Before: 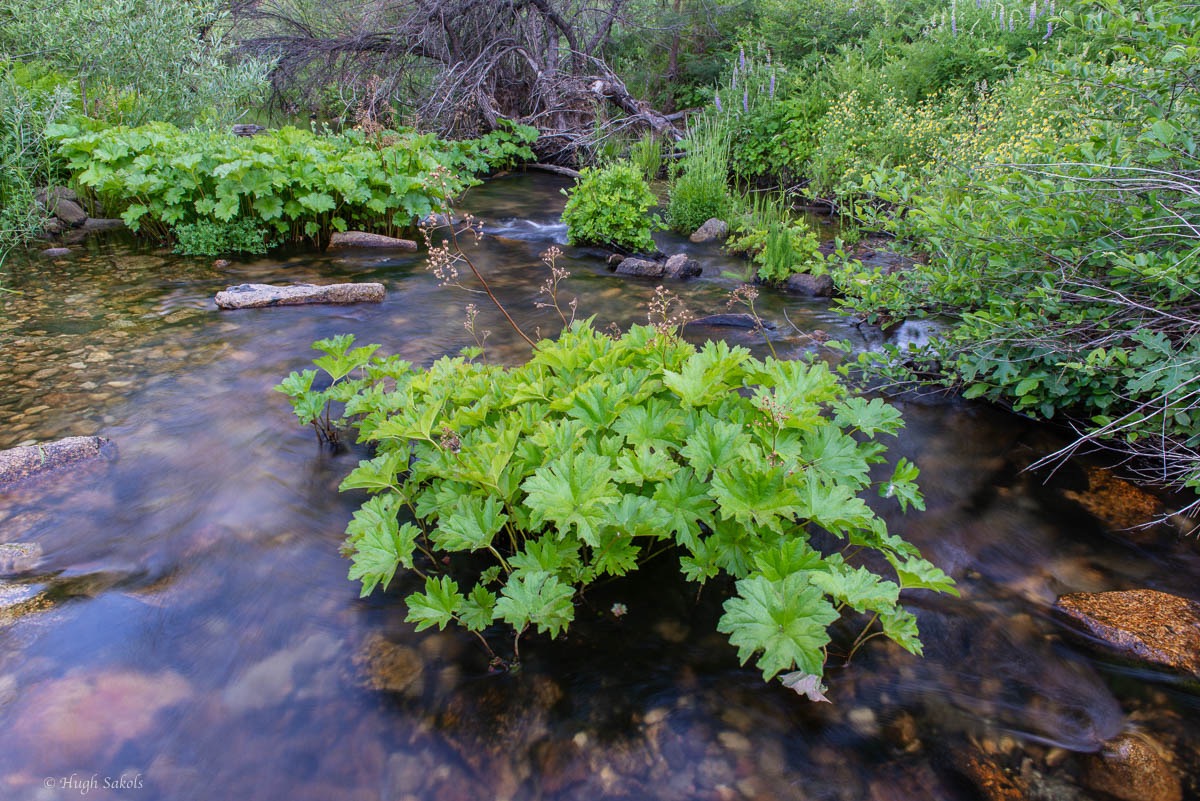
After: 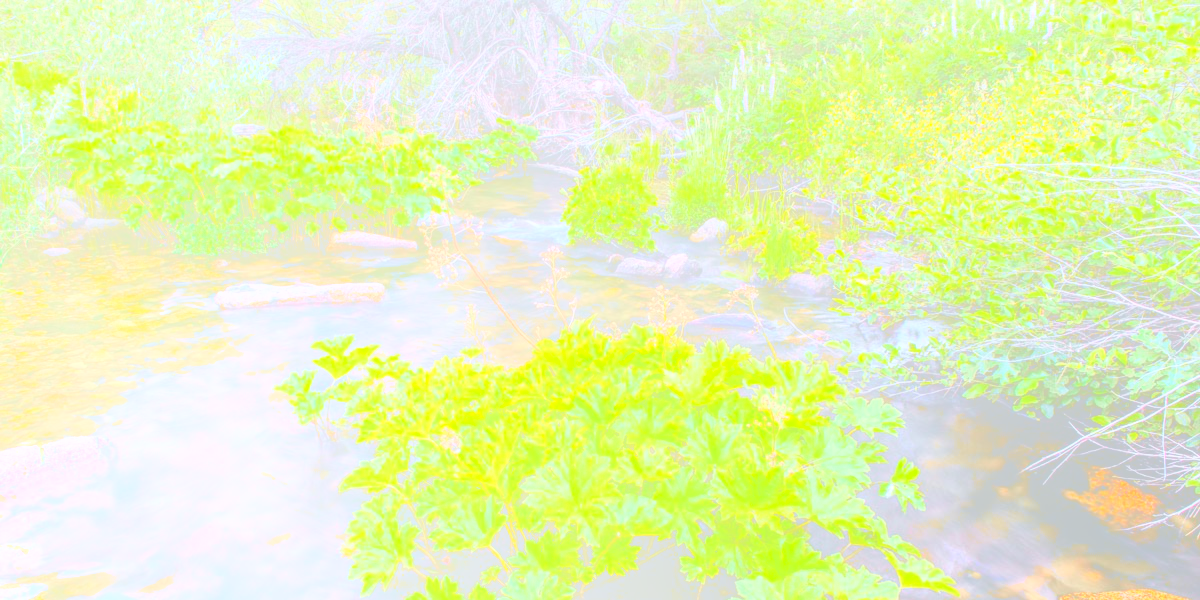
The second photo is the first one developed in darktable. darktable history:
contrast equalizer: octaves 7, y [[0.6 ×6], [0.55 ×6], [0 ×6], [0 ×6], [0 ×6]], mix 0.3
bloom: size 70%, threshold 25%, strength 70%
local contrast: on, module defaults
crop: bottom 24.988%
tone curve: curves: ch0 [(0, 0.029) (0.087, 0.084) (0.227, 0.239) (0.46, 0.576) (0.657, 0.796) (0.861, 0.932) (0.997, 0.951)]; ch1 [(0, 0) (0.353, 0.344) (0.45, 0.46) (0.502, 0.494) (0.534, 0.523) (0.573, 0.576) (0.602, 0.631) (0.647, 0.669) (1, 1)]; ch2 [(0, 0) (0.333, 0.346) (0.385, 0.395) (0.44, 0.466) (0.5, 0.493) (0.521, 0.56) (0.553, 0.579) (0.573, 0.599) (0.667, 0.777) (1, 1)], color space Lab, independent channels, preserve colors none
